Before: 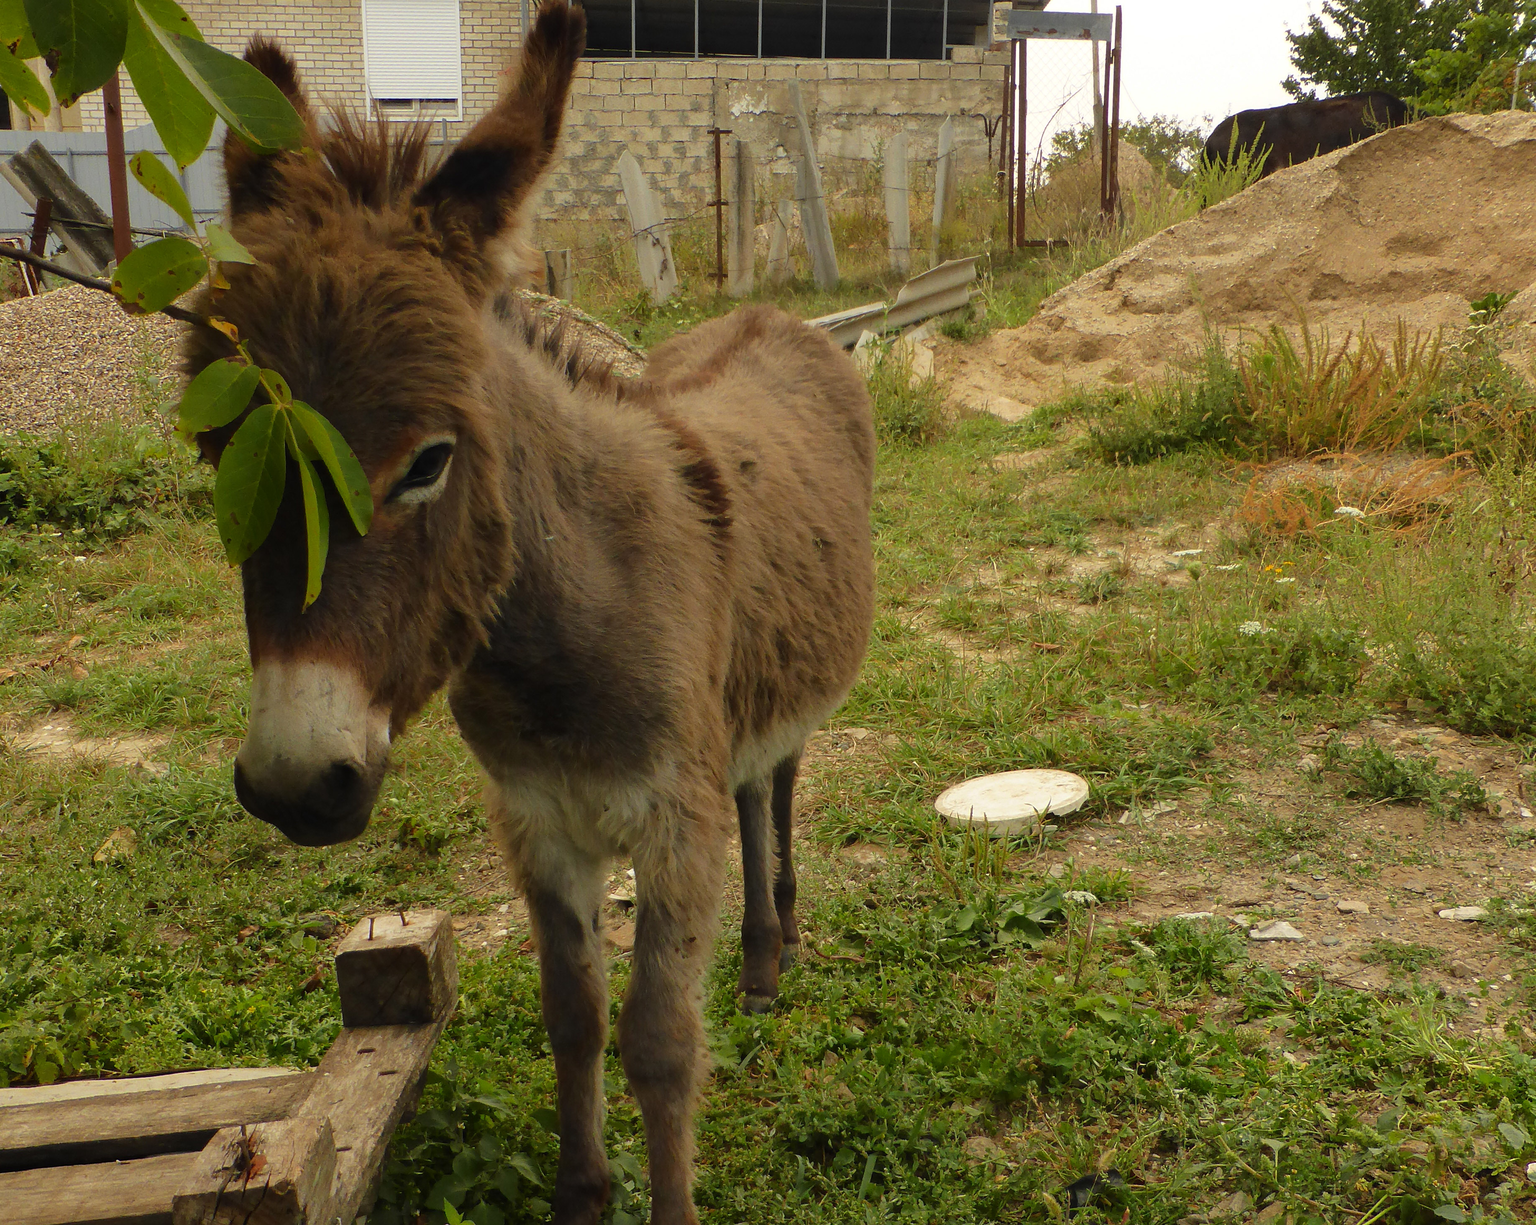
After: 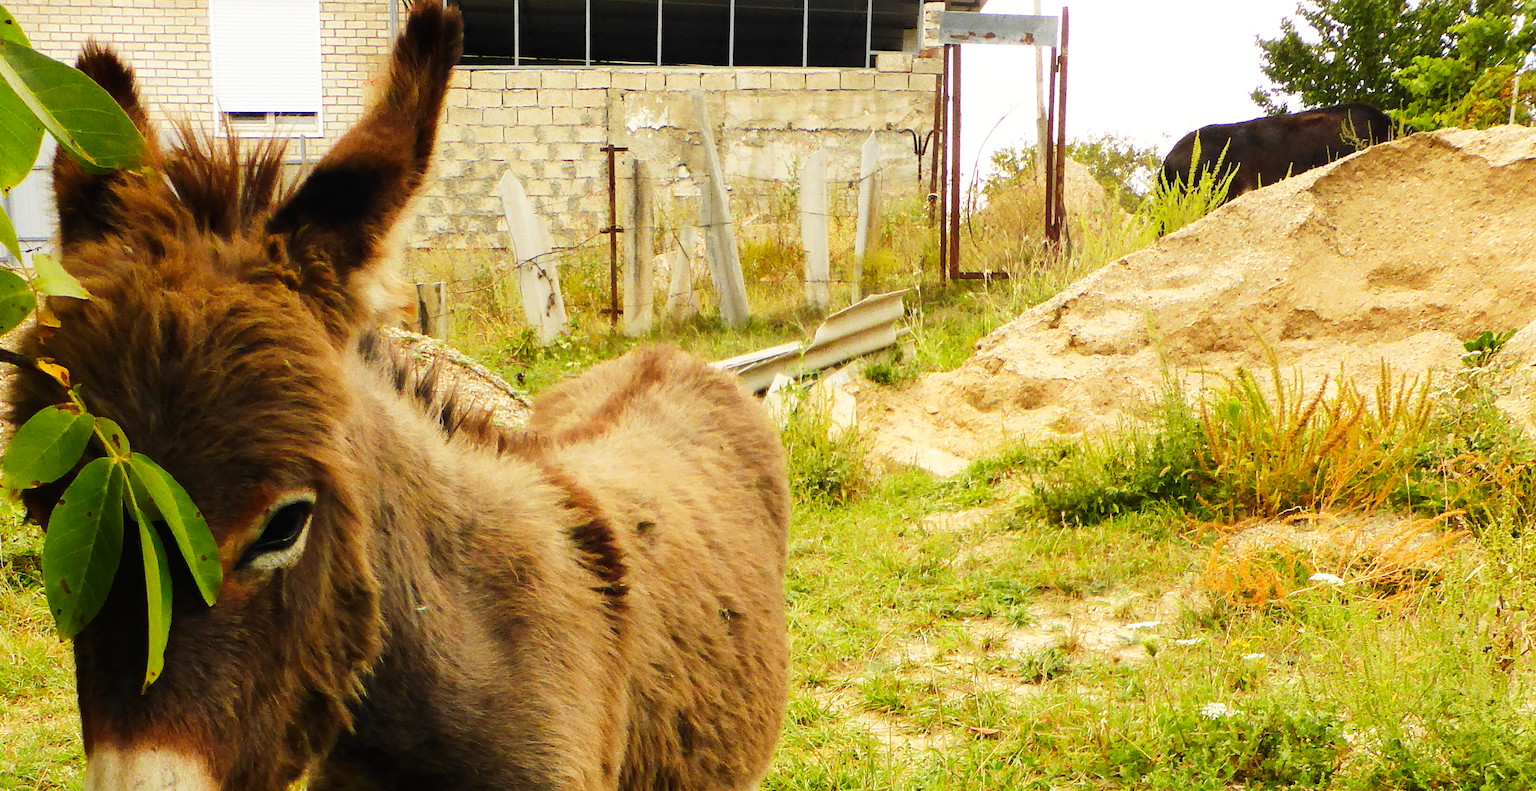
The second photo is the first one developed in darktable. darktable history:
crop and rotate: left 11.564%, bottom 42.851%
base curve: curves: ch0 [(0, 0) (0.007, 0.004) (0.027, 0.03) (0.046, 0.07) (0.207, 0.54) (0.442, 0.872) (0.673, 0.972) (1, 1)], preserve colors none
